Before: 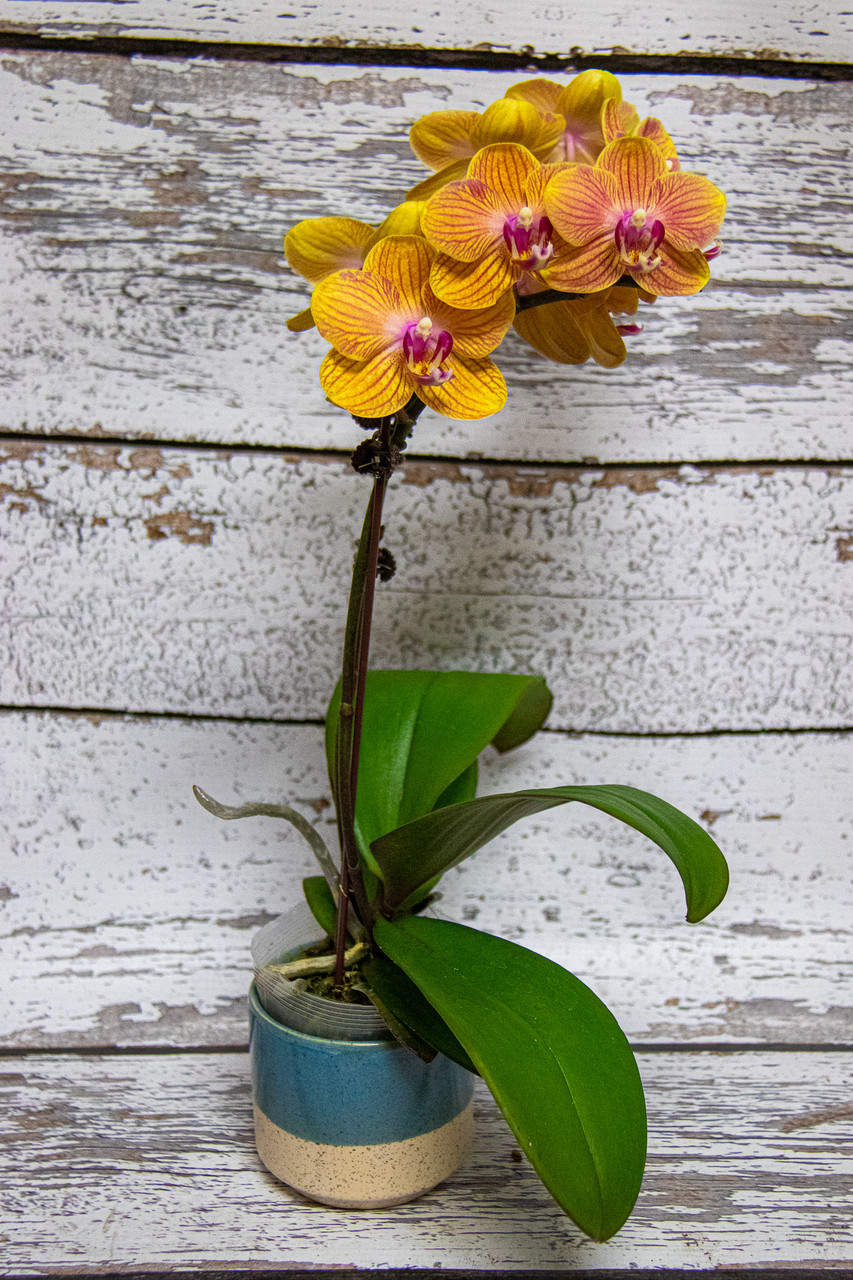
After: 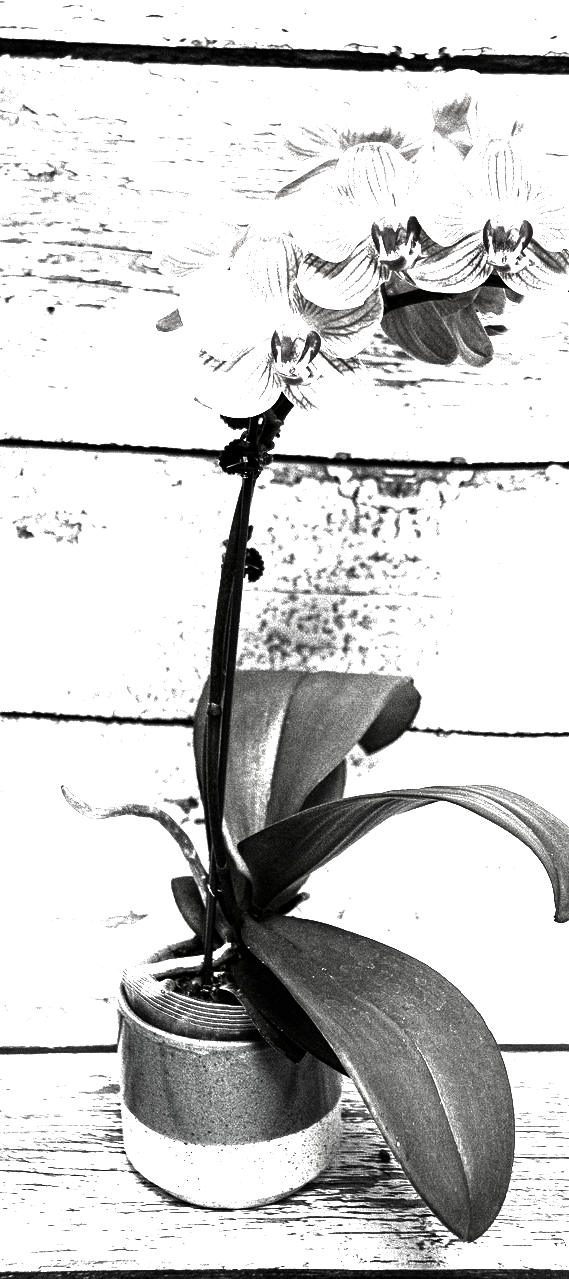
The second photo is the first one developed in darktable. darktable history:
contrast brightness saturation: contrast 0.019, brightness -0.987, saturation -0.988
exposure: black level correction 0.001, exposure 2.61 EV, compensate exposure bias true, compensate highlight preservation false
crop and rotate: left 15.564%, right 17.697%
